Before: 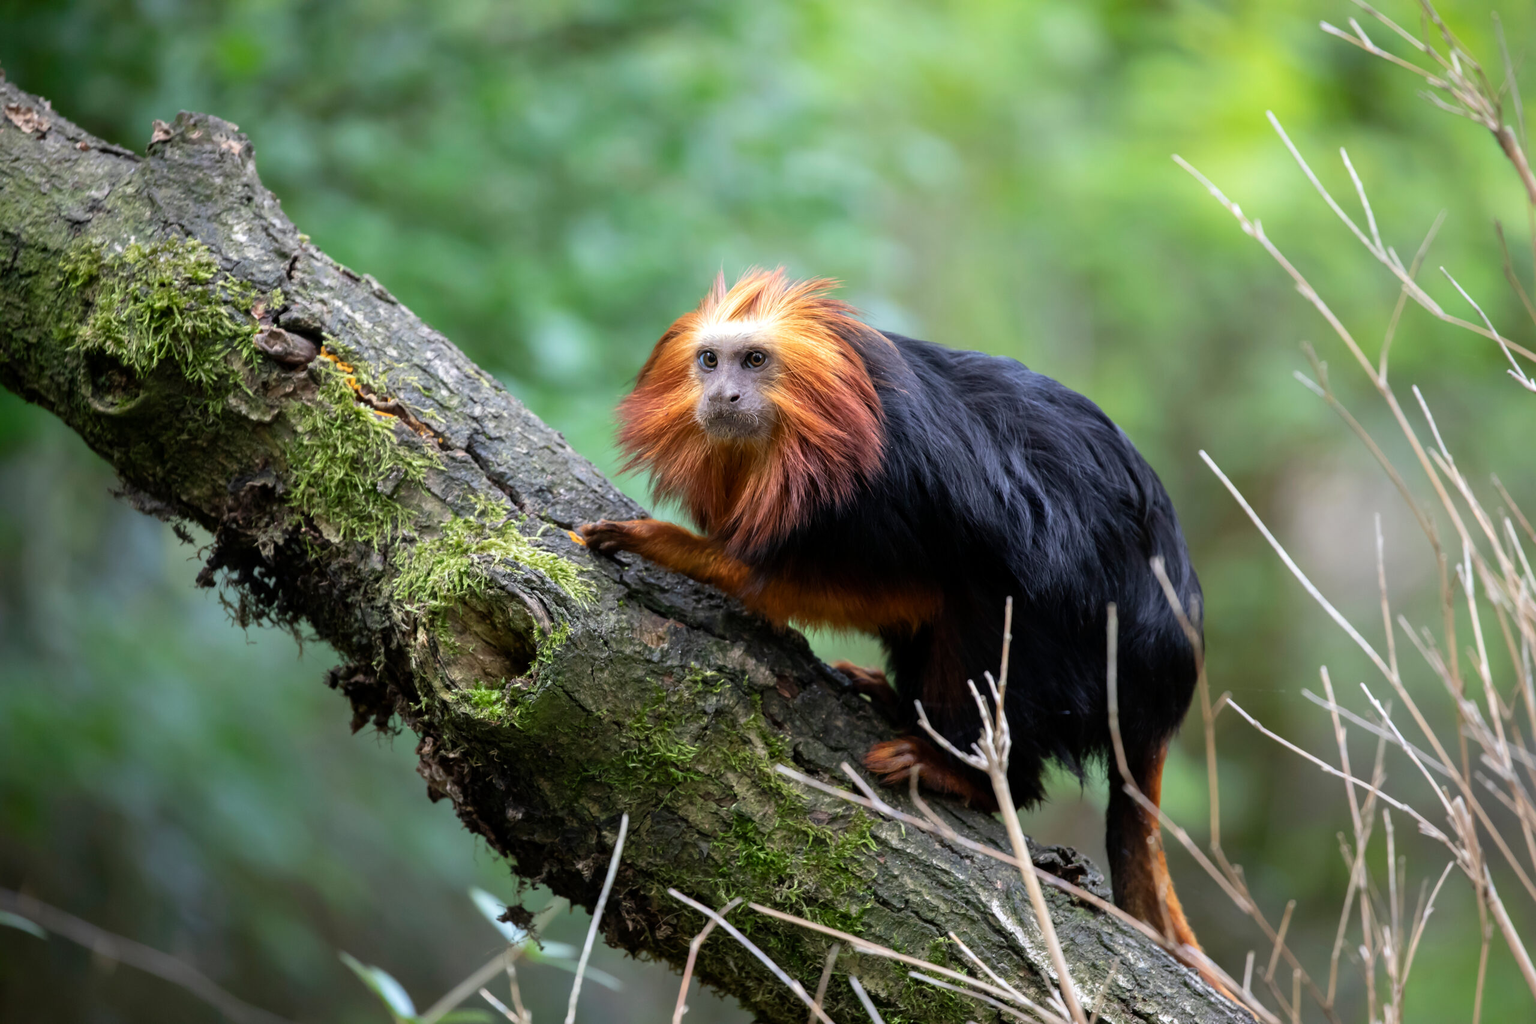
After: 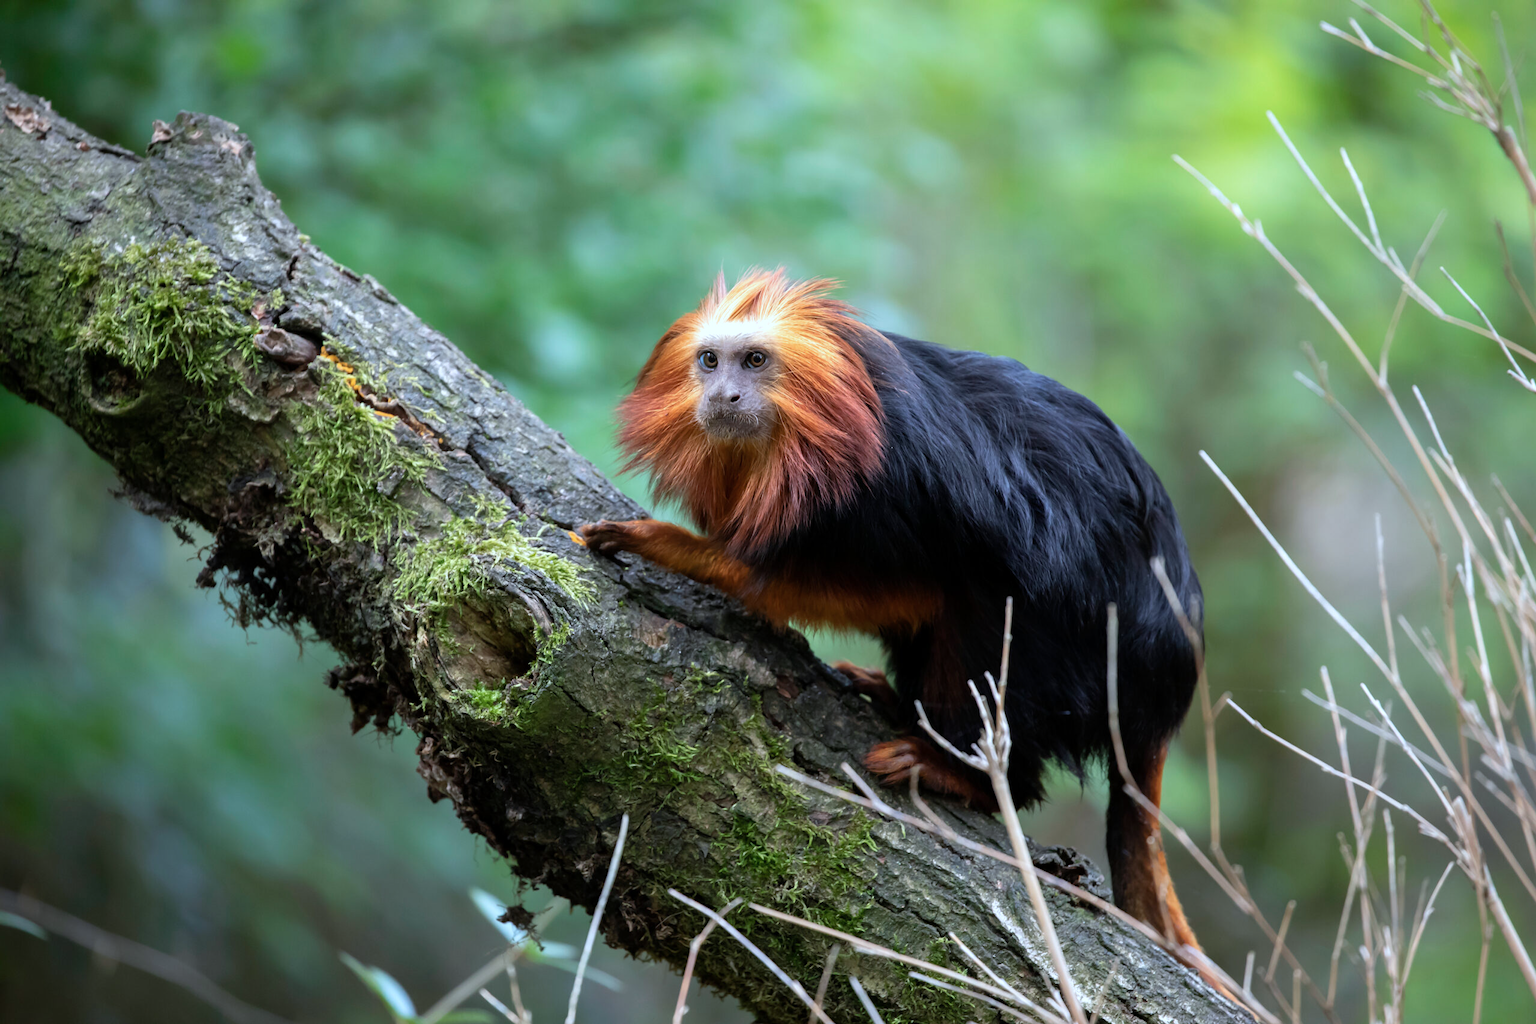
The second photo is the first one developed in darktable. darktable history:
color correction: highlights a* -3.75, highlights b* -10.6
